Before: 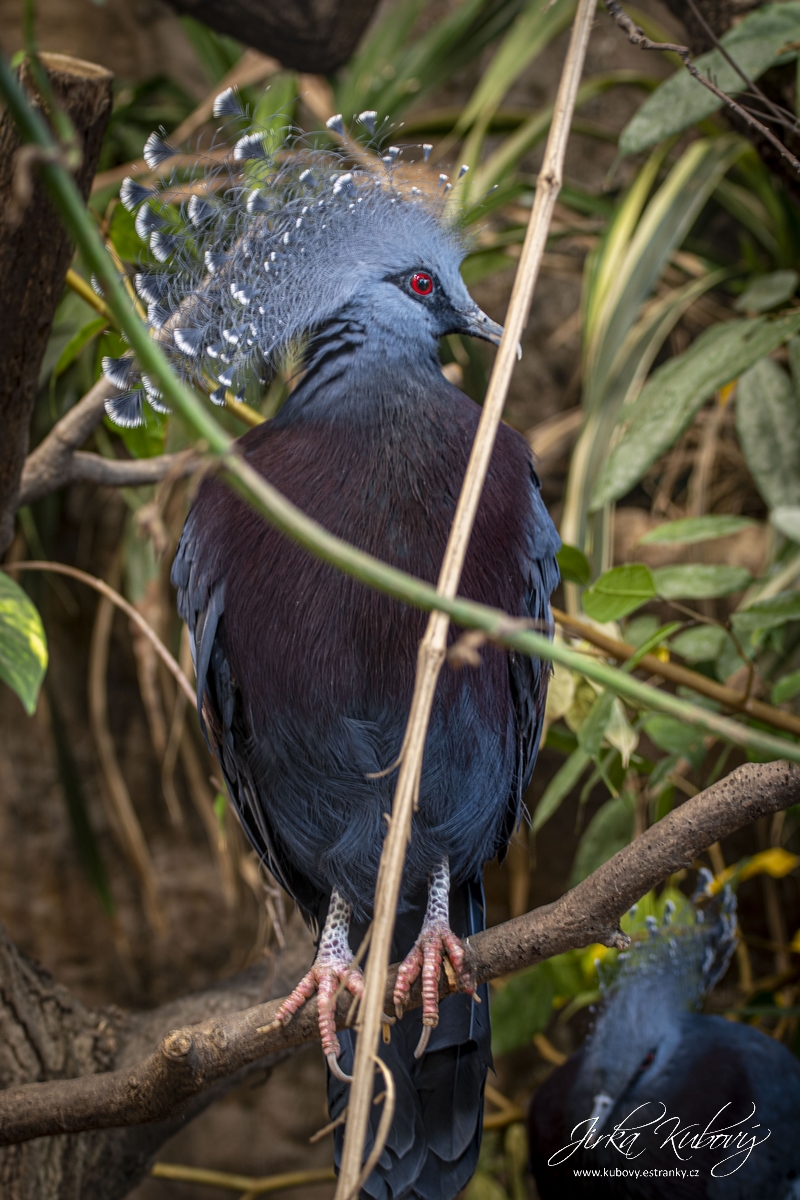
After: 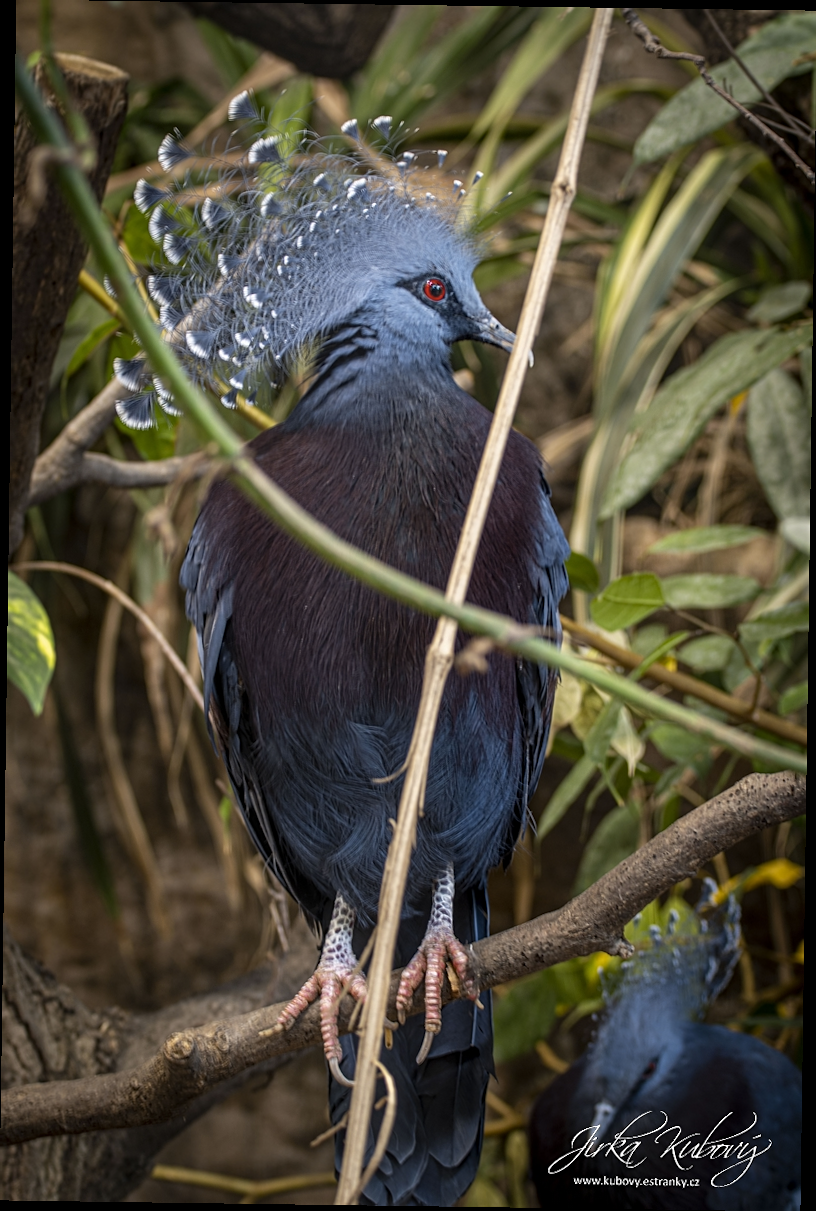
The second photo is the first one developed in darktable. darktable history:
rotate and perspective: rotation 0.8°, automatic cropping off
color contrast: green-magenta contrast 0.81
sharpen: amount 0.2
